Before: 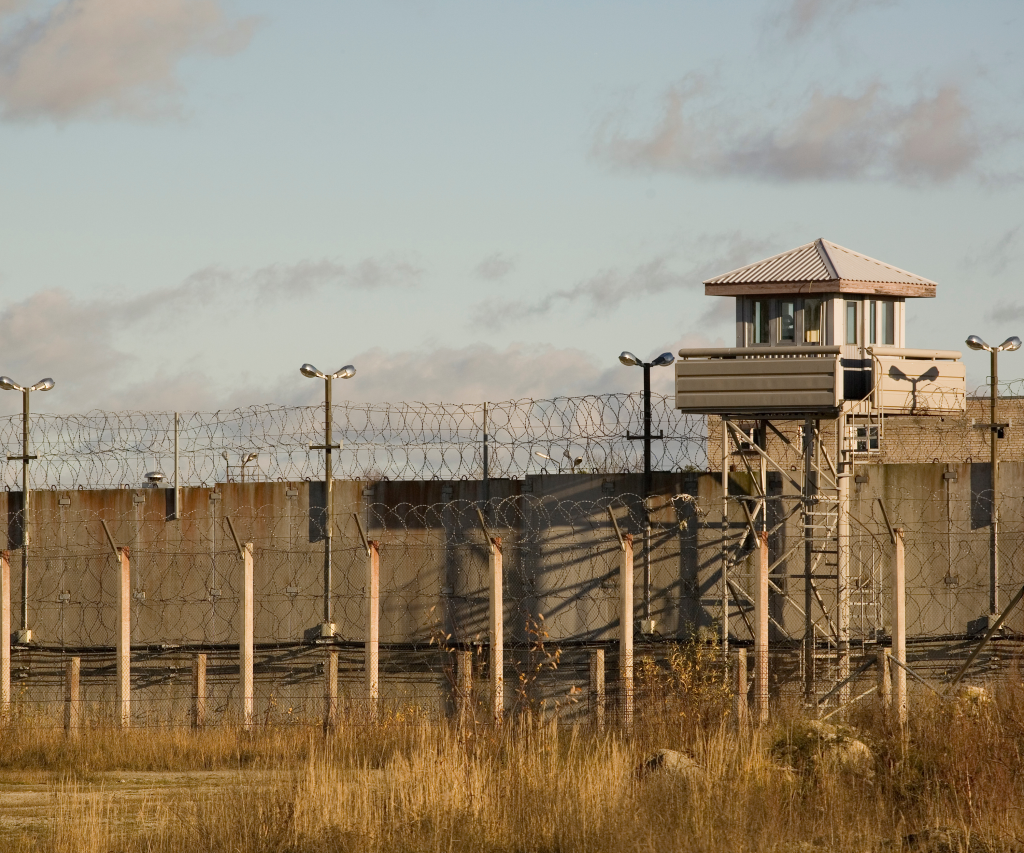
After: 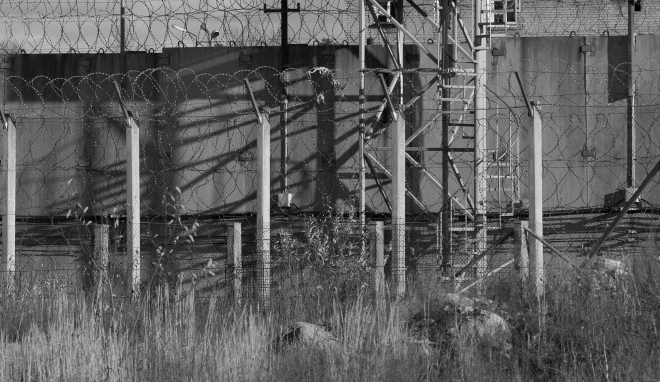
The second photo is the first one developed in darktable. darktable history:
monochrome: a 32, b 64, size 2.3
crop and rotate: left 35.509%, top 50.238%, bottom 4.934%
